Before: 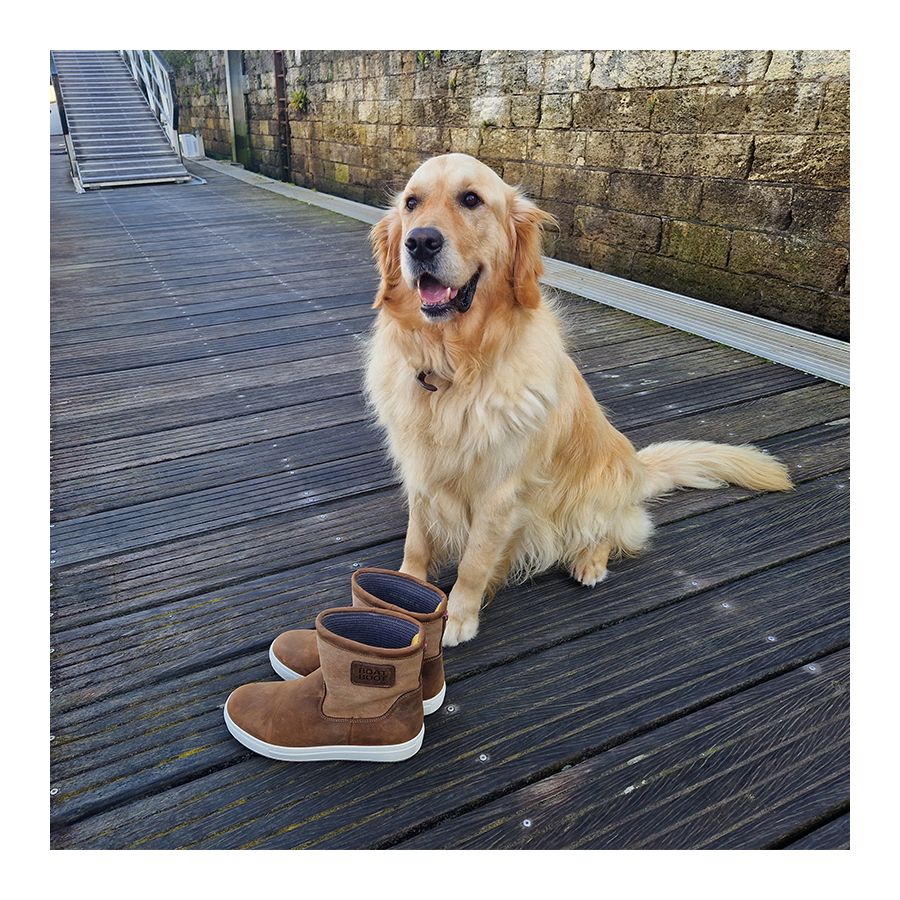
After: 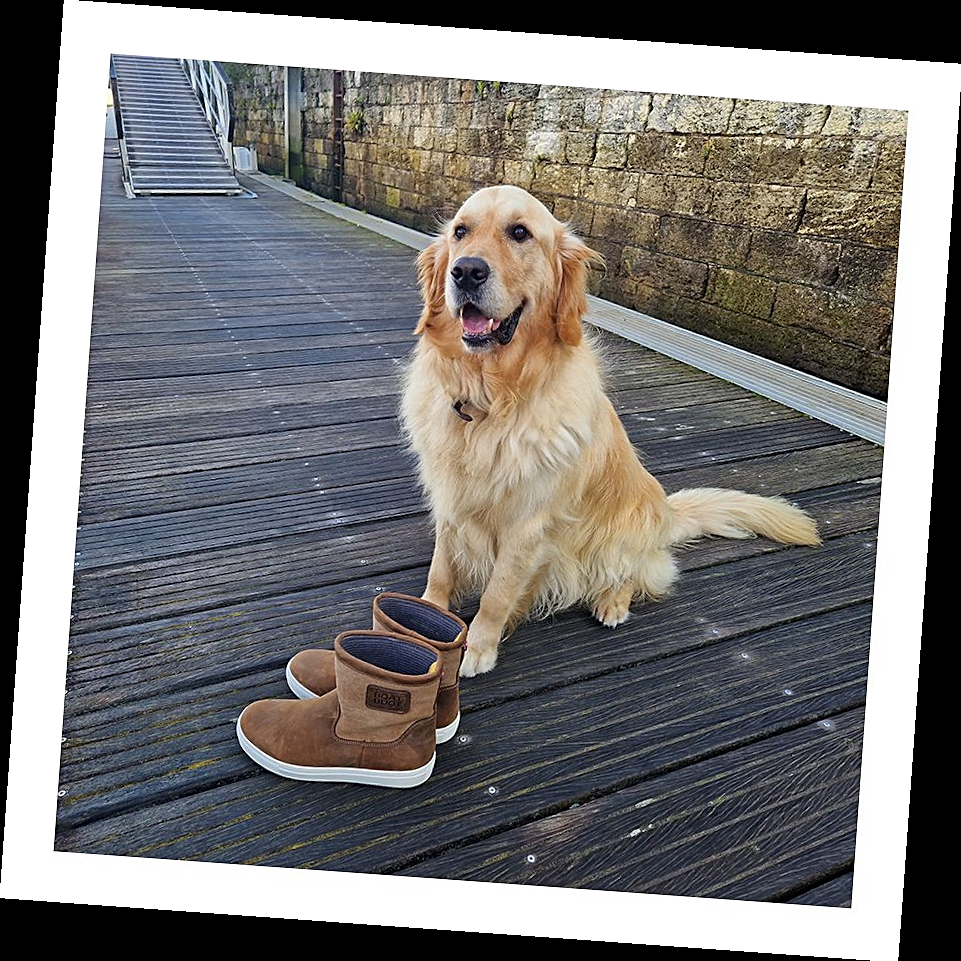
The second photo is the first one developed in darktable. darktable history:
rotate and perspective: rotation 4.1°, automatic cropping off
sharpen: on, module defaults
tone equalizer: on, module defaults
